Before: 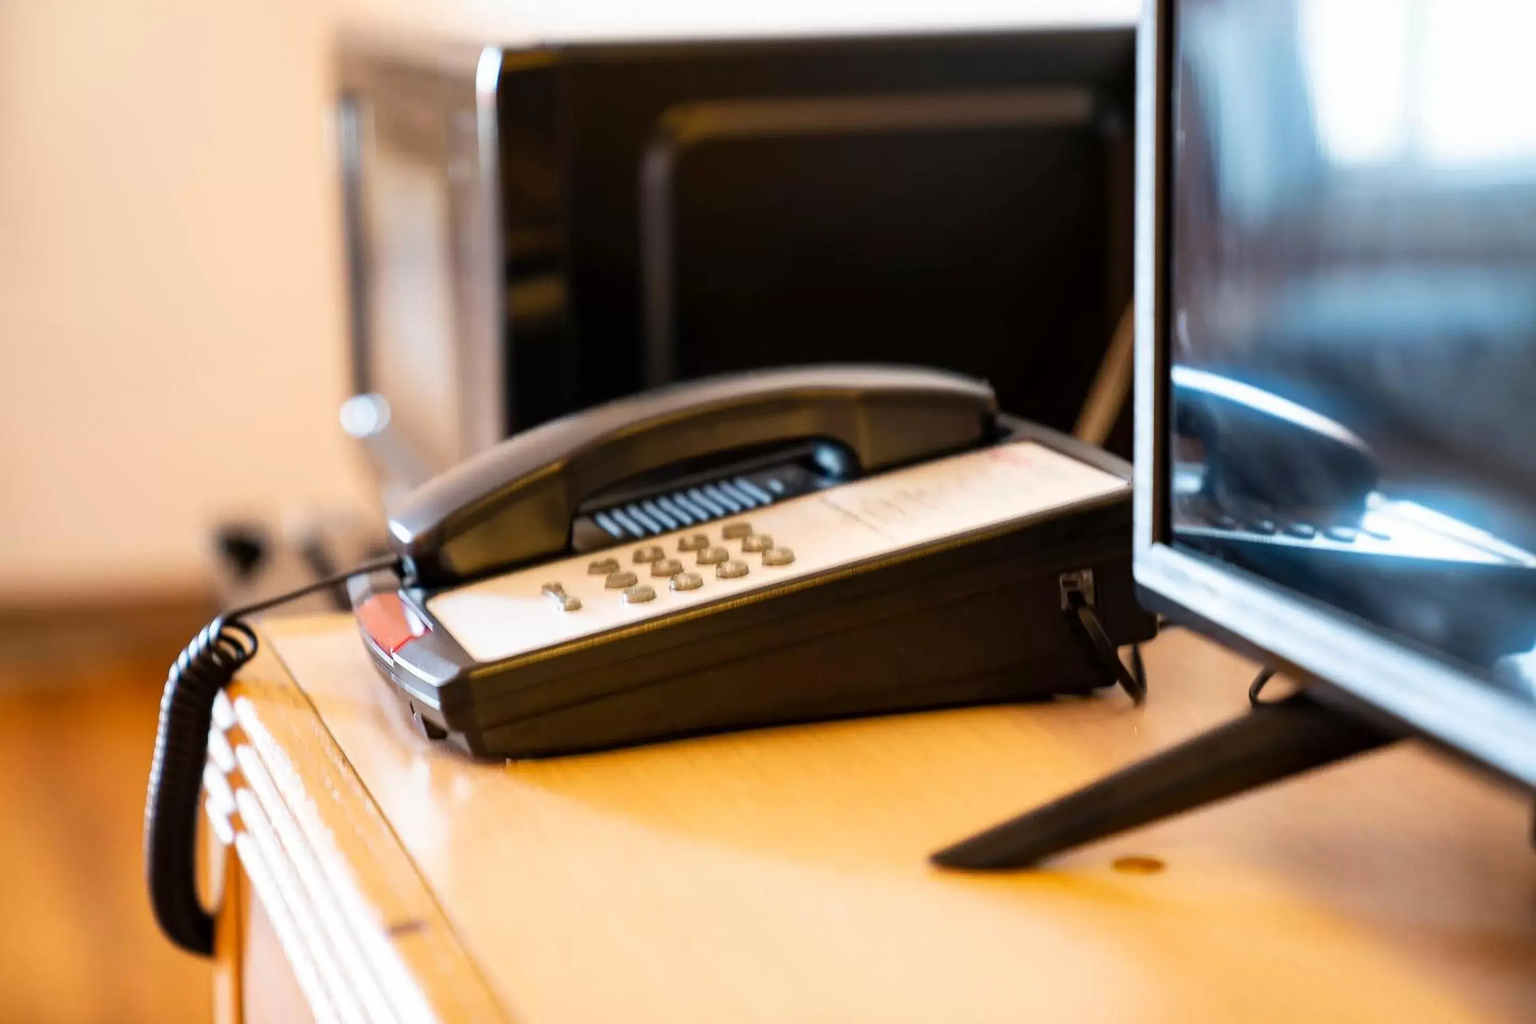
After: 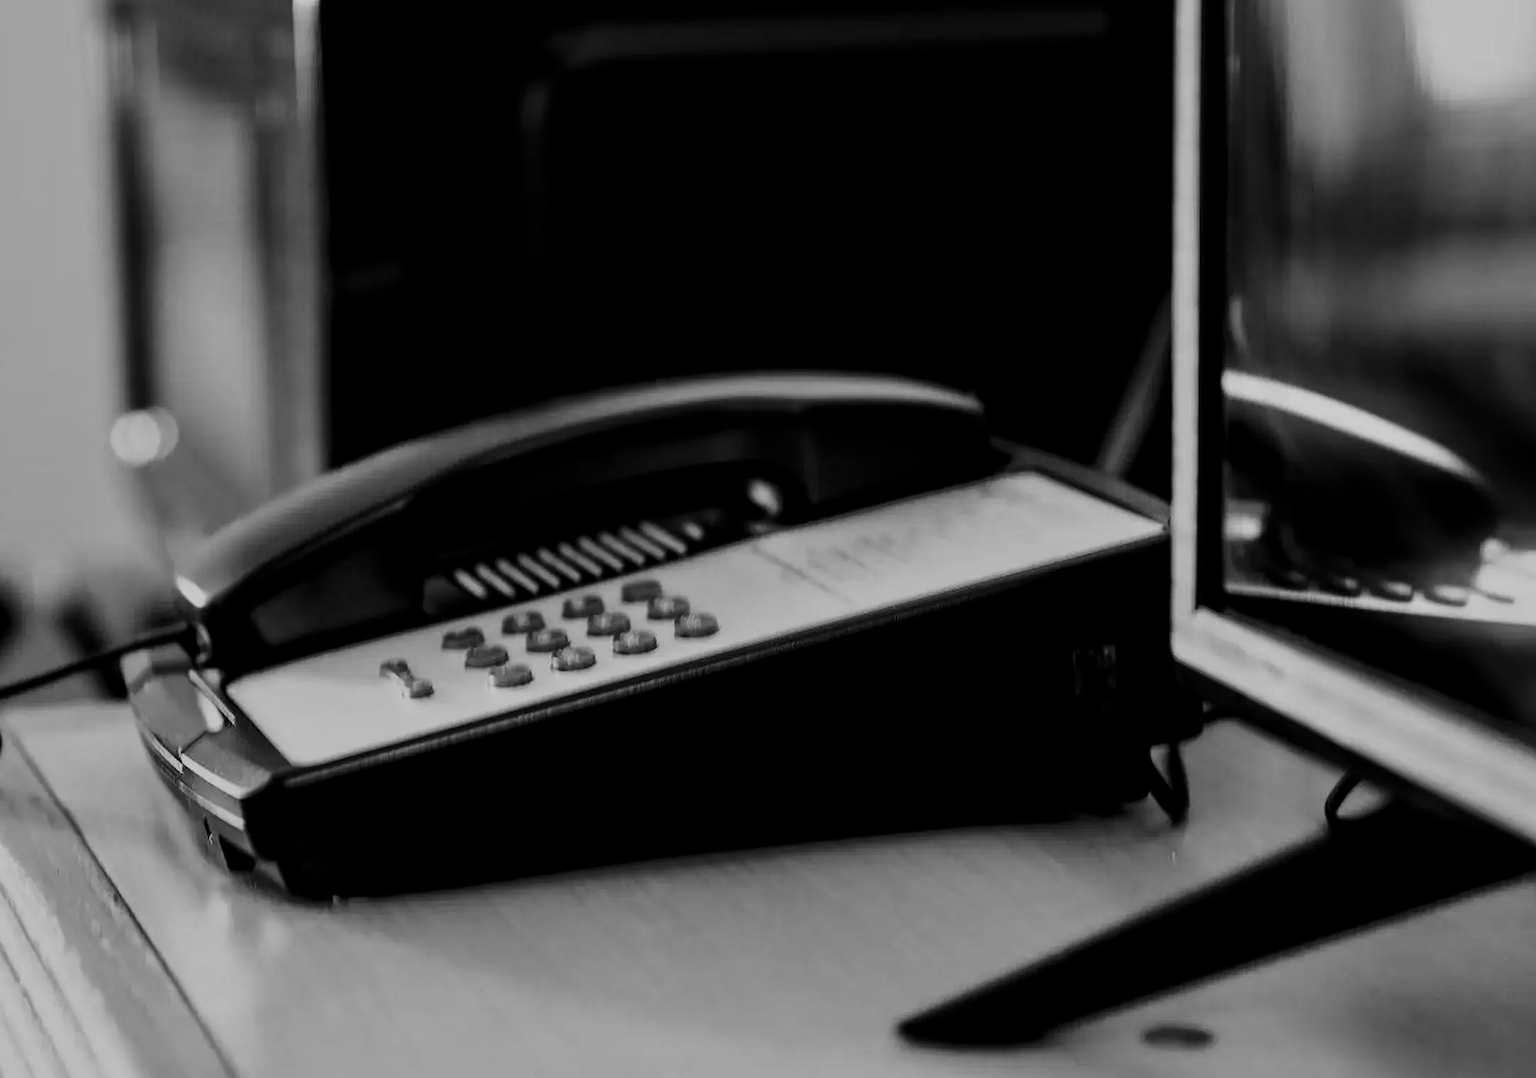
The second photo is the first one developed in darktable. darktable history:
crop: left 16.768%, top 8.653%, right 8.362%, bottom 12.485%
filmic rgb: black relative exposure -5 EV, hardness 2.88, contrast 1.2, highlights saturation mix -30%
contrast brightness saturation: contrast -0.03, brightness -0.59, saturation -1
contrast equalizer: y [[0.531, 0.548, 0.559, 0.557, 0.544, 0.527], [0.5 ×6], [0.5 ×6], [0 ×6], [0 ×6]]
